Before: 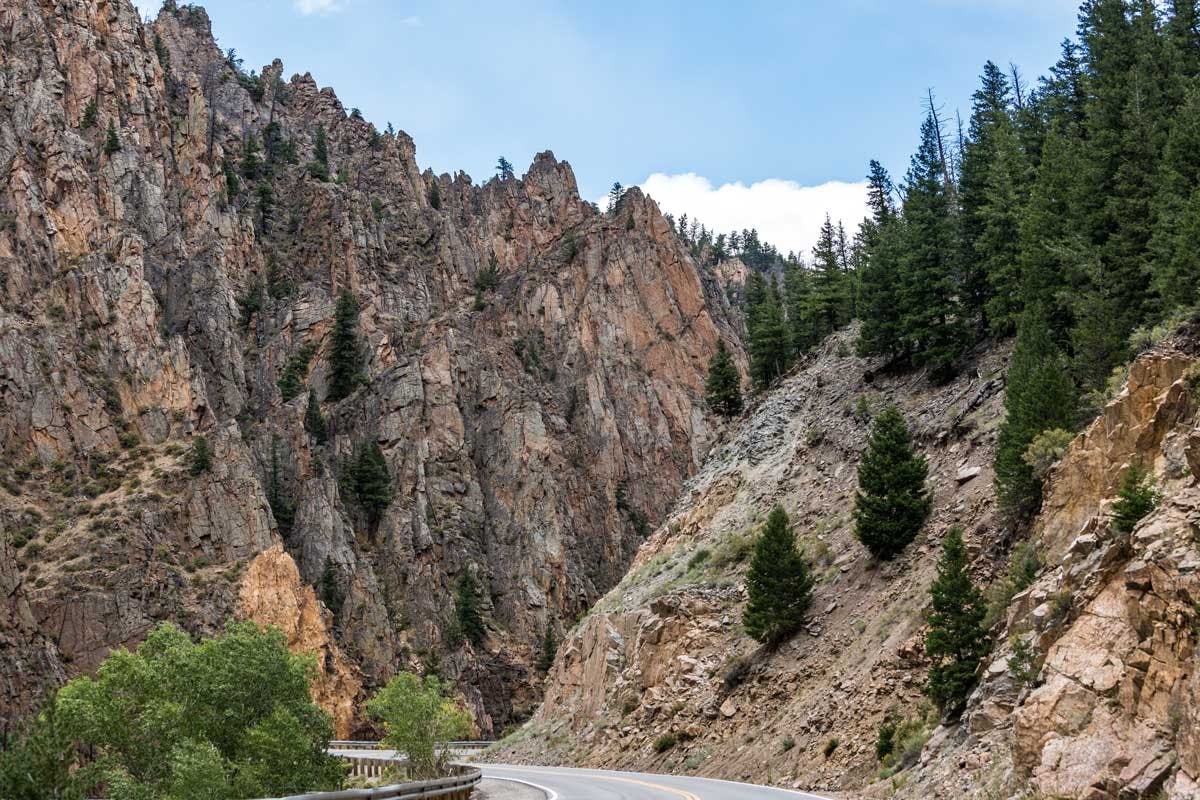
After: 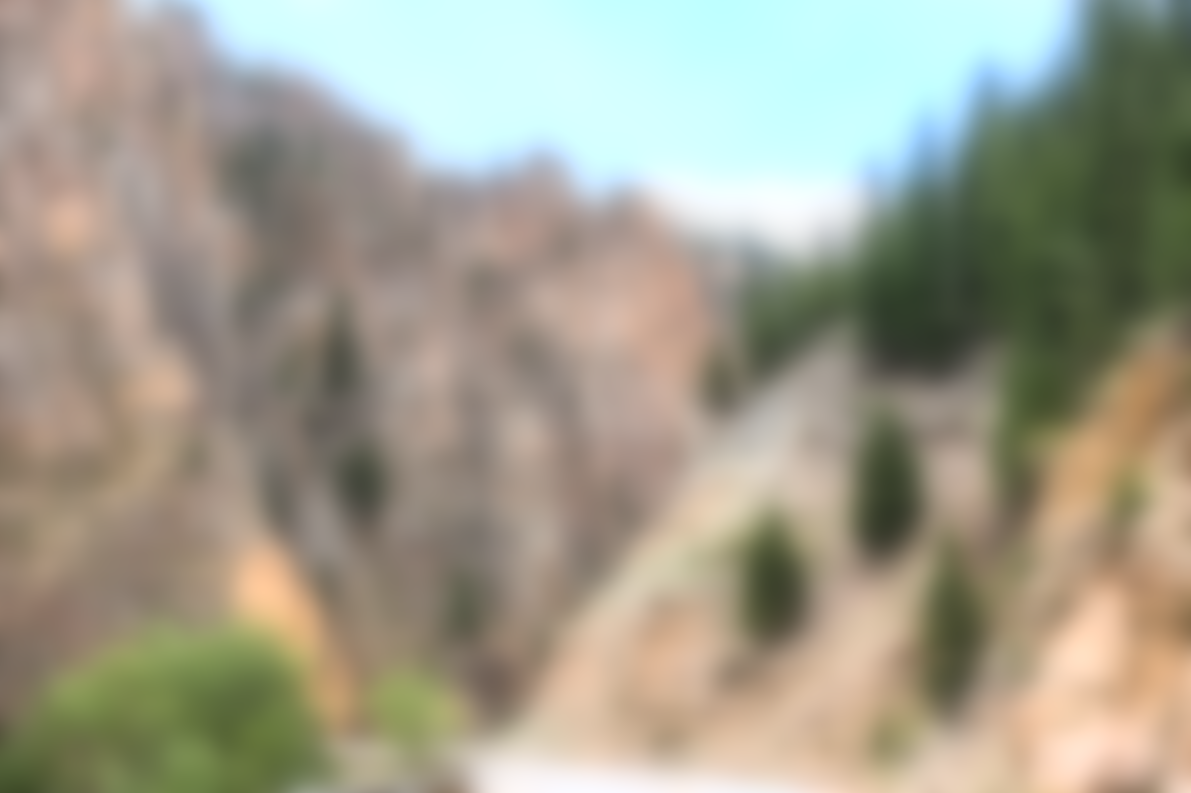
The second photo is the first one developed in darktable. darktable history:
crop: left 0.434%, top 0.485%, right 0.244%, bottom 0.386%
lowpass: radius 16, unbound 0
tone equalizer: on, module defaults
exposure: black level correction 0, exposure 1.3 EV, compensate exposure bias true, compensate highlight preservation false
